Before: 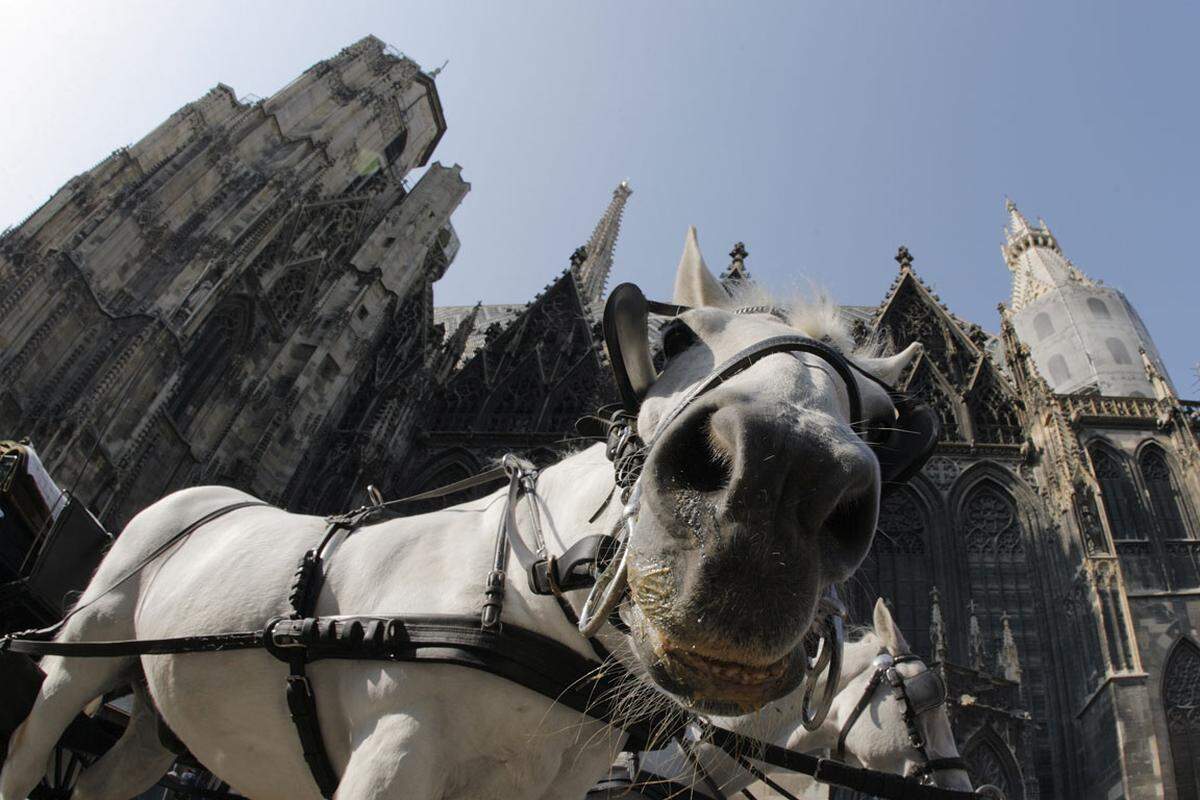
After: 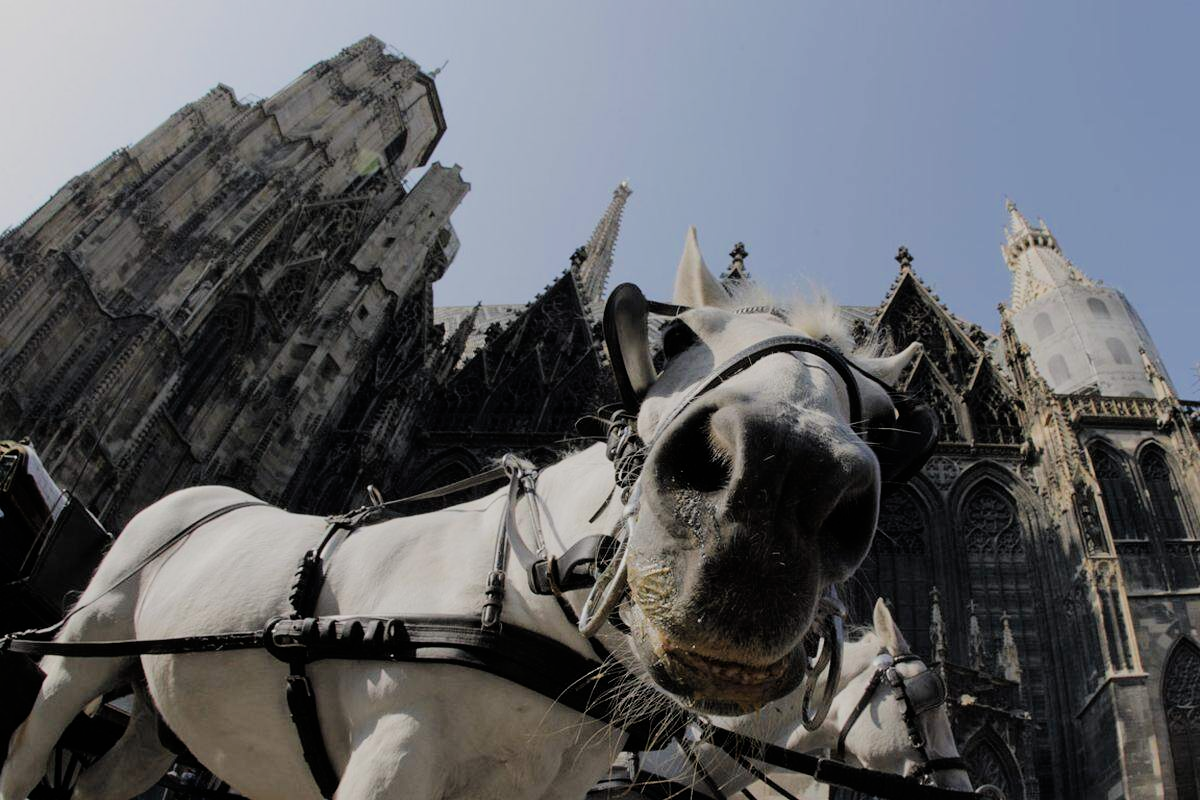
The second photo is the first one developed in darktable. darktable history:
exposure: black level correction 0, compensate exposure bias true, compensate highlight preservation false
filmic rgb: black relative exposure -7.48 EV, white relative exposure 4.83 EV, hardness 3.4, color science v6 (2022)
